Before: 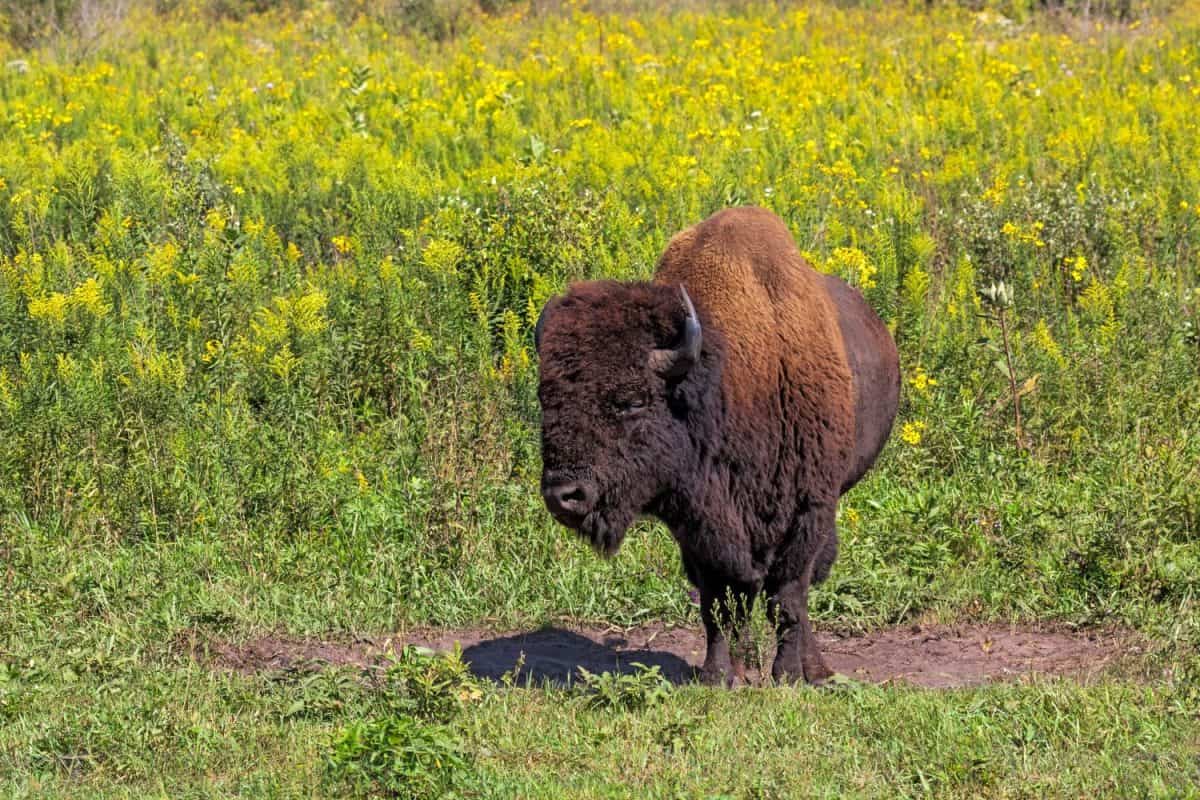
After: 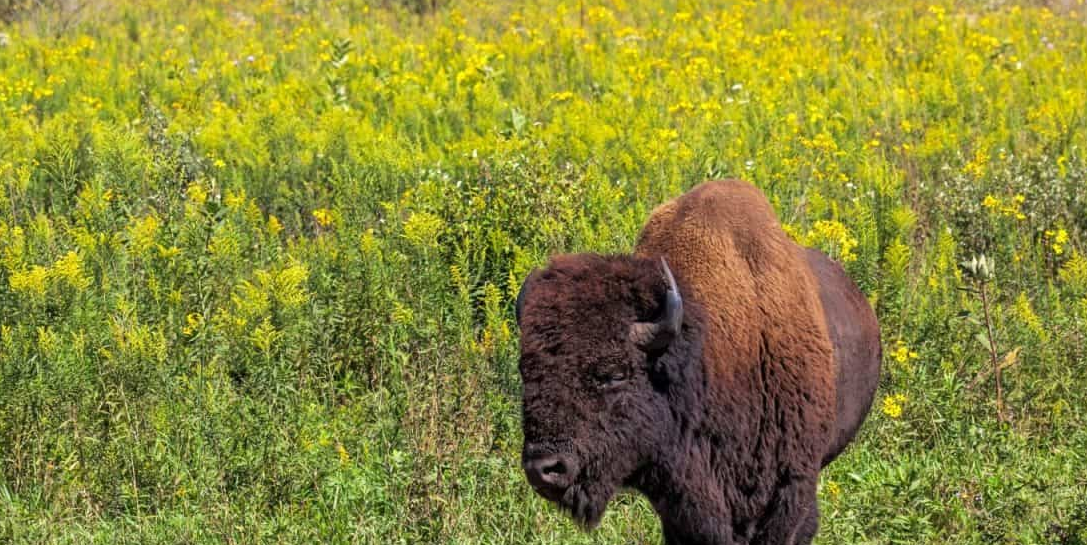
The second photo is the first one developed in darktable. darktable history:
crop: left 1.59%, top 3.46%, right 7.764%, bottom 28.406%
